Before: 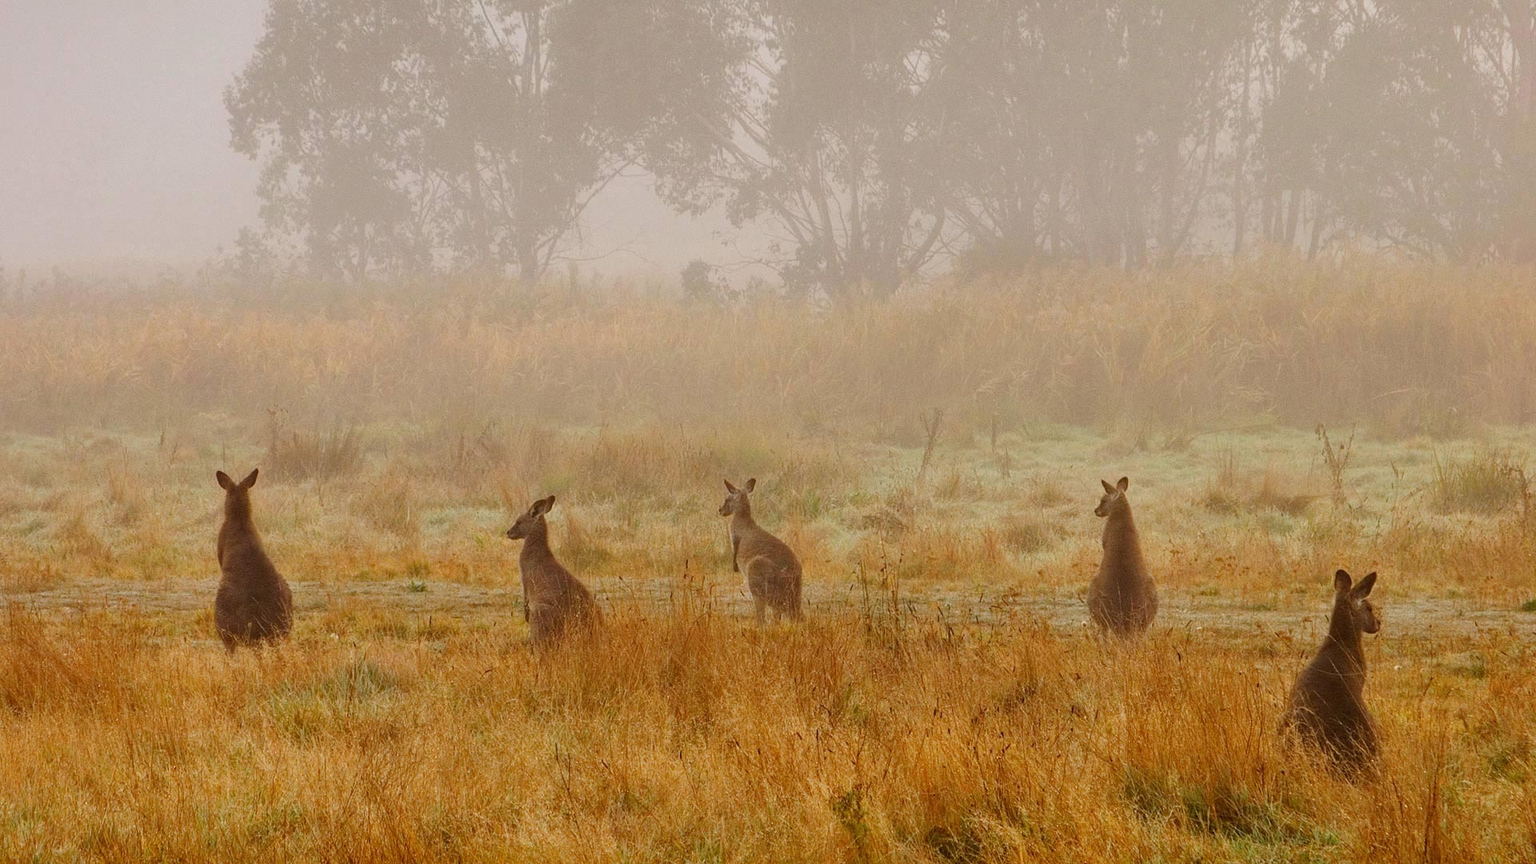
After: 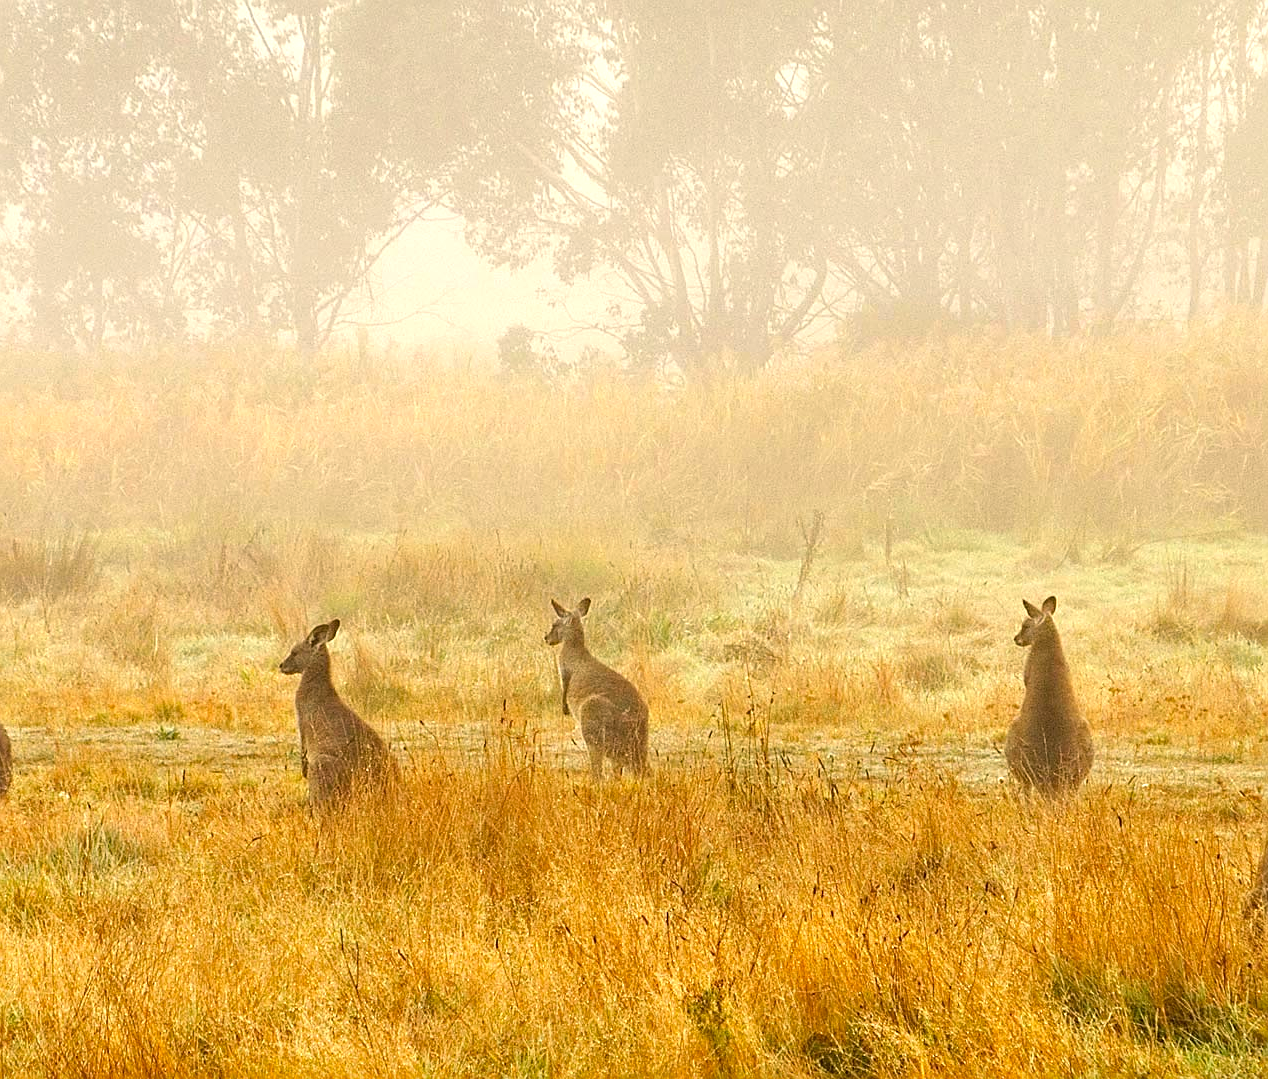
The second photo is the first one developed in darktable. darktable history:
white balance: emerald 1
color correction: highlights a* -0.482, highlights b* 9.48, shadows a* -9.48, shadows b* 0.803
sharpen: on, module defaults
crop and rotate: left 18.442%, right 15.508%
exposure: exposure 0.999 EV, compensate highlight preservation false
